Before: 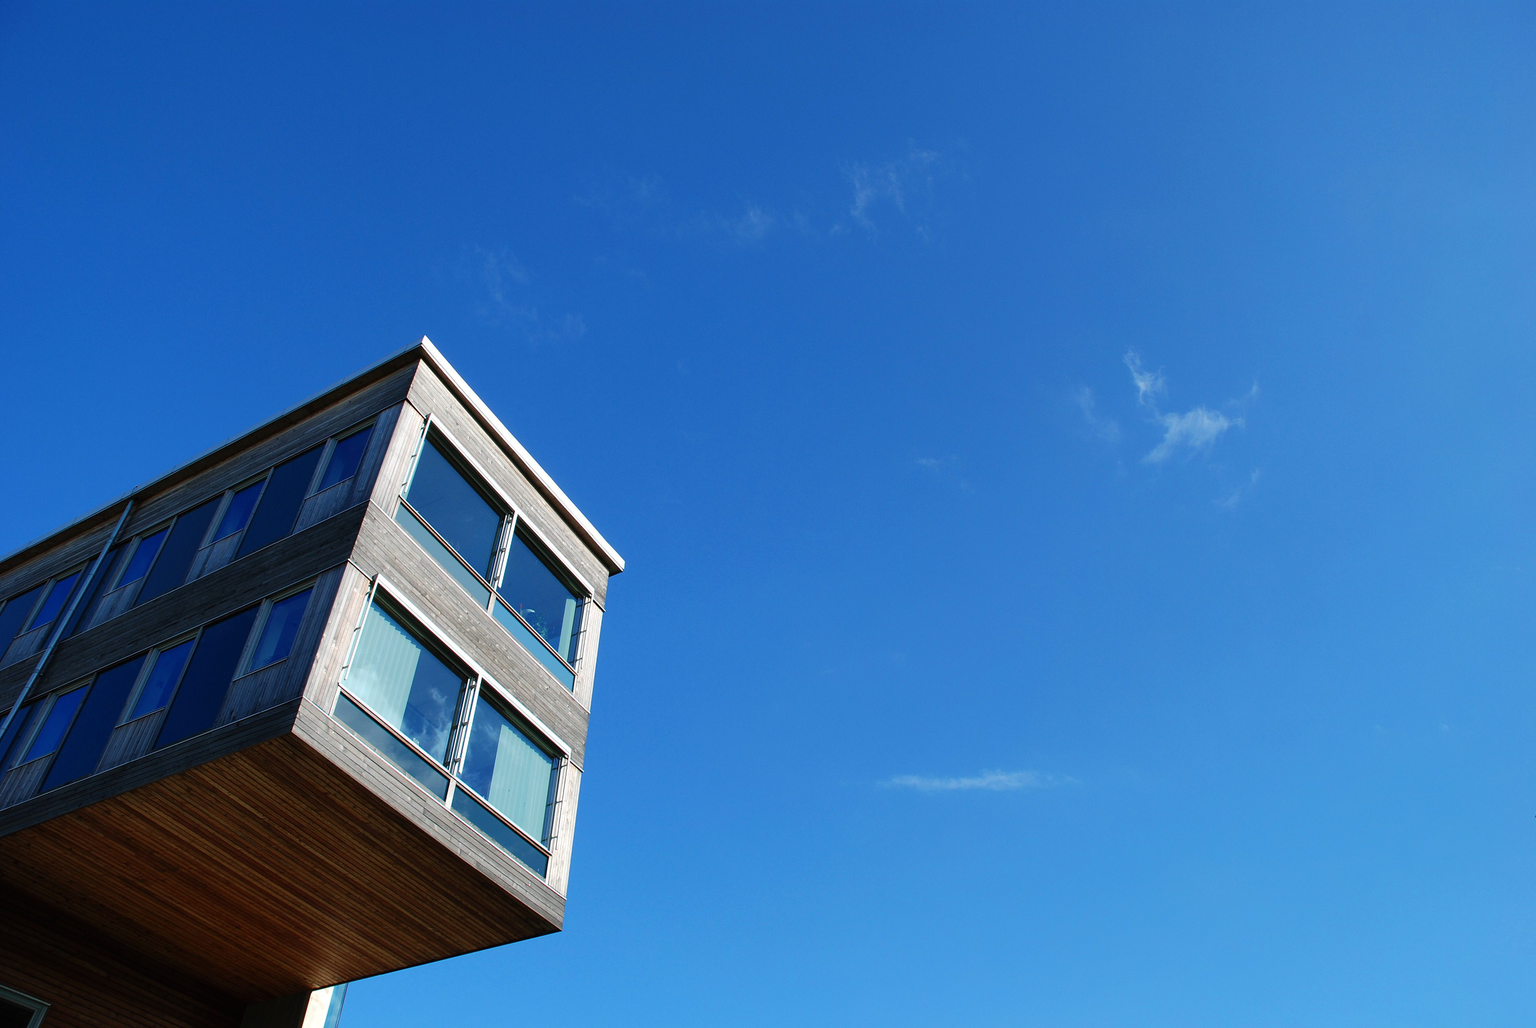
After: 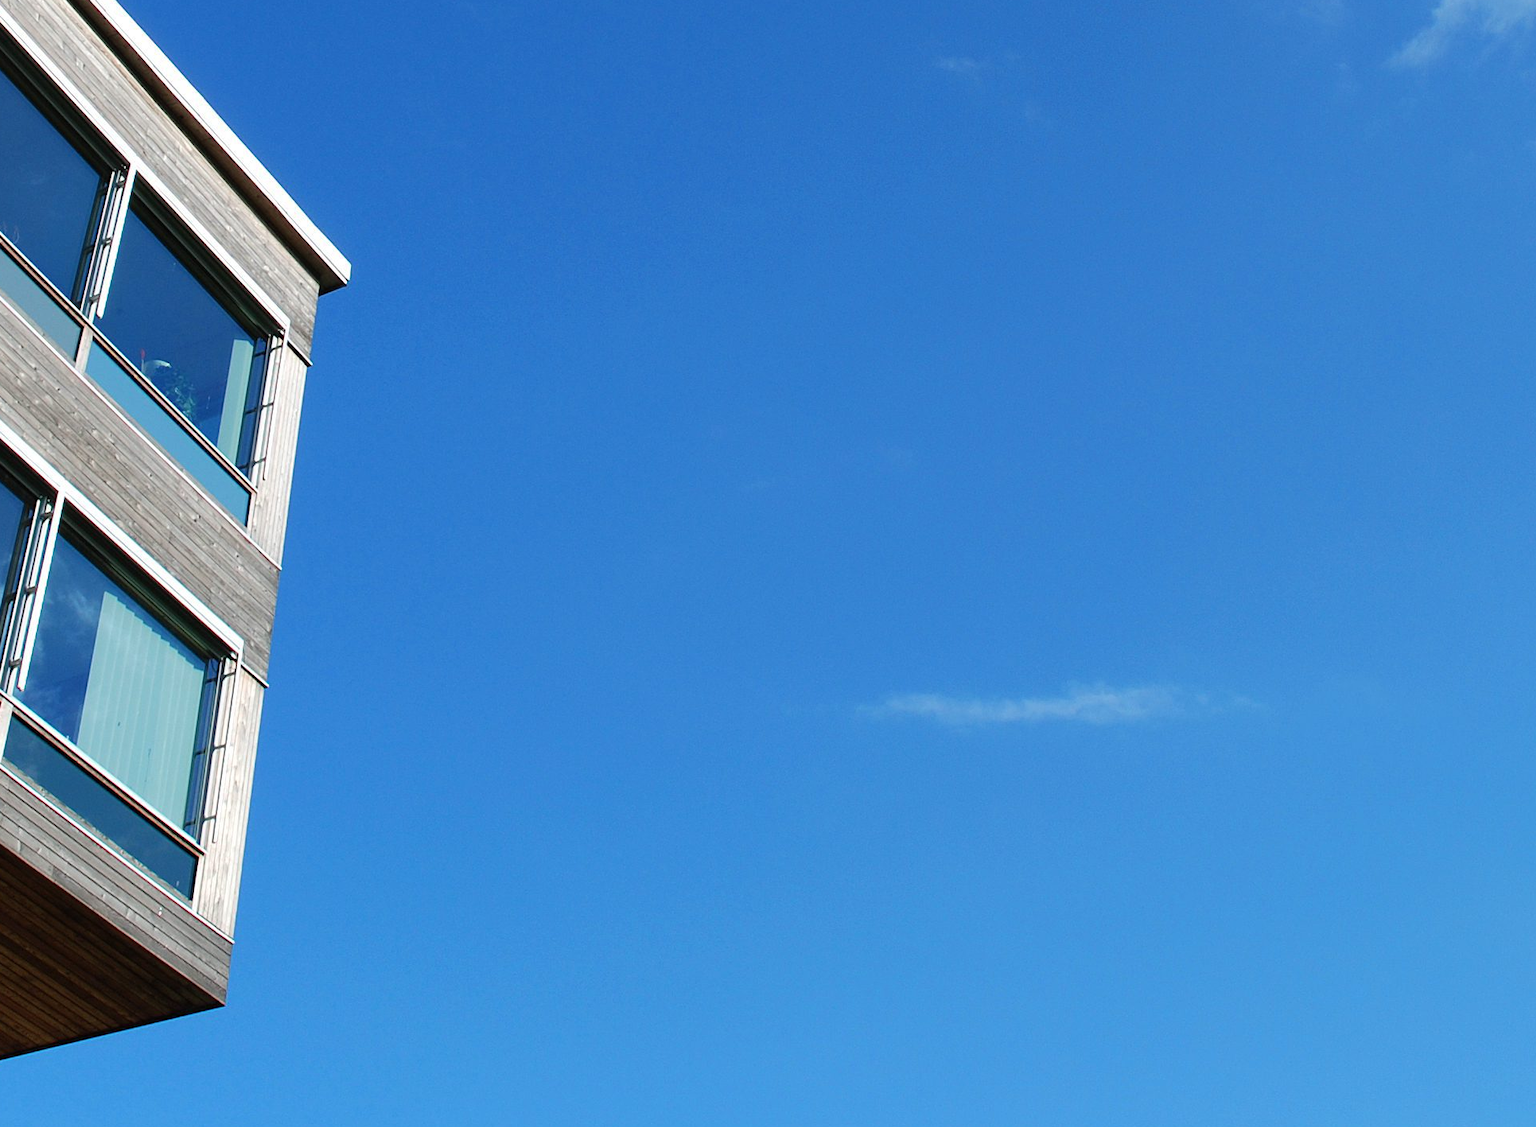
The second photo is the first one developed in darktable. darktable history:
crop: left 29.293%, top 41.789%, right 20.829%, bottom 3.492%
